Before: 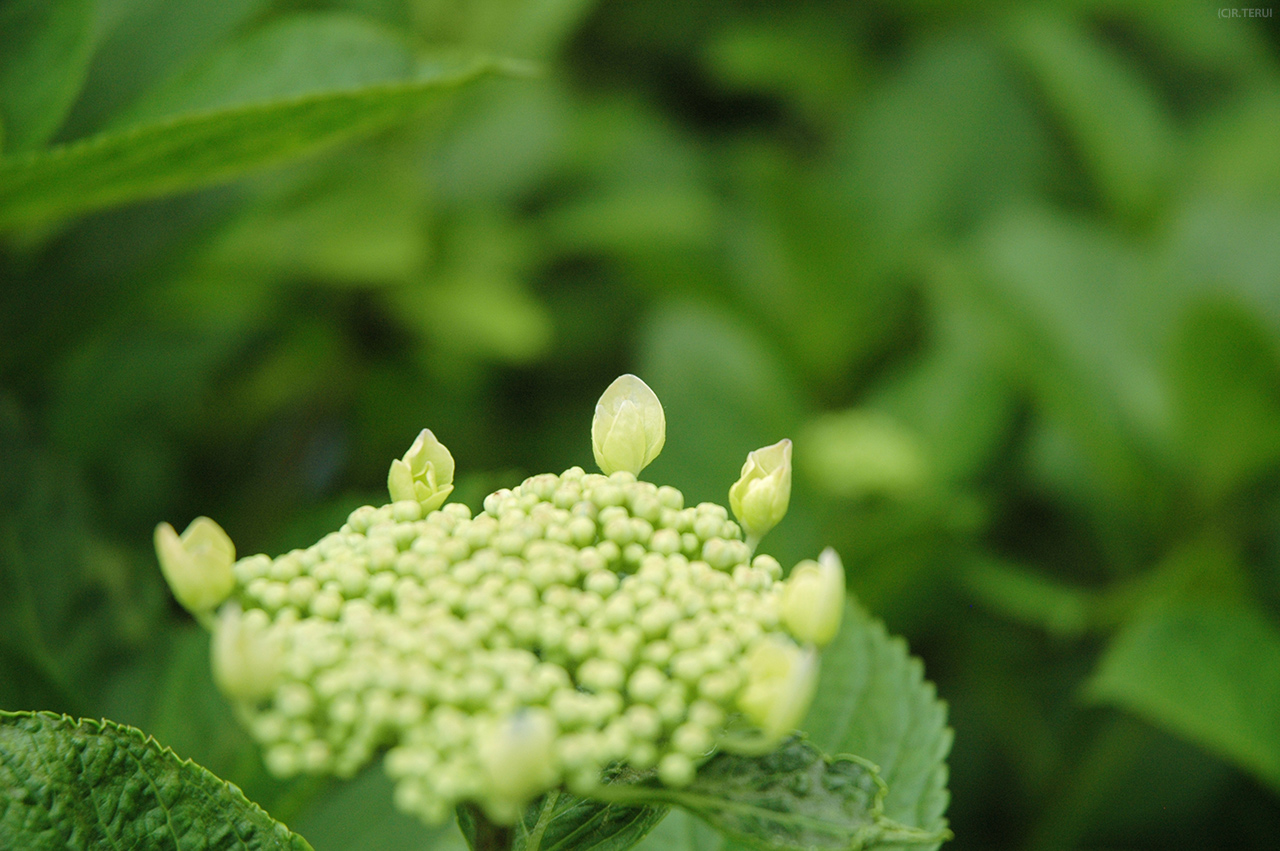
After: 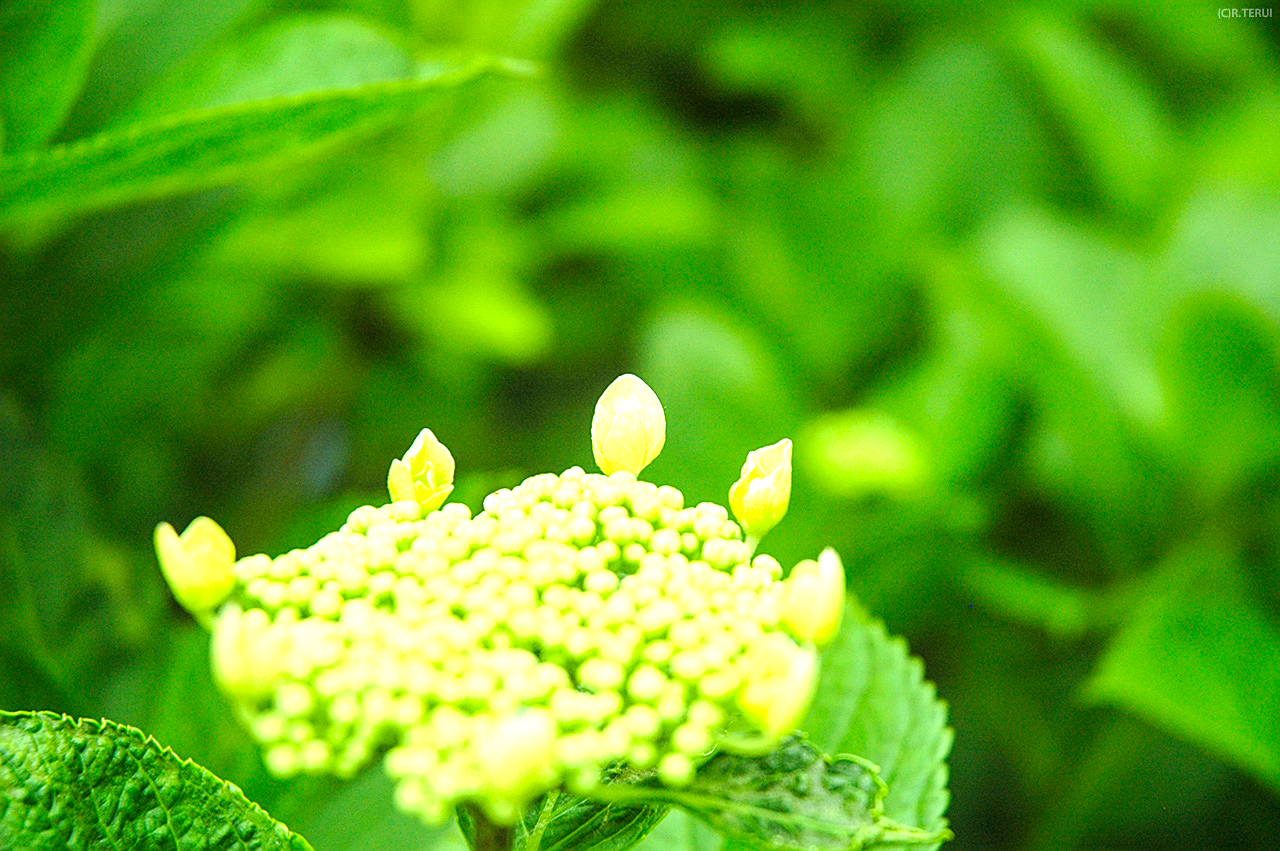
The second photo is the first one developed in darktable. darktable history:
exposure: black level correction 0.001, exposure 1.31 EV, compensate exposure bias true, compensate highlight preservation false
local contrast: detail 110%
sharpen: on, module defaults
tone equalizer: on, module defaults
contrast brightness saturation: brightness -0.027, saturation 0.336
